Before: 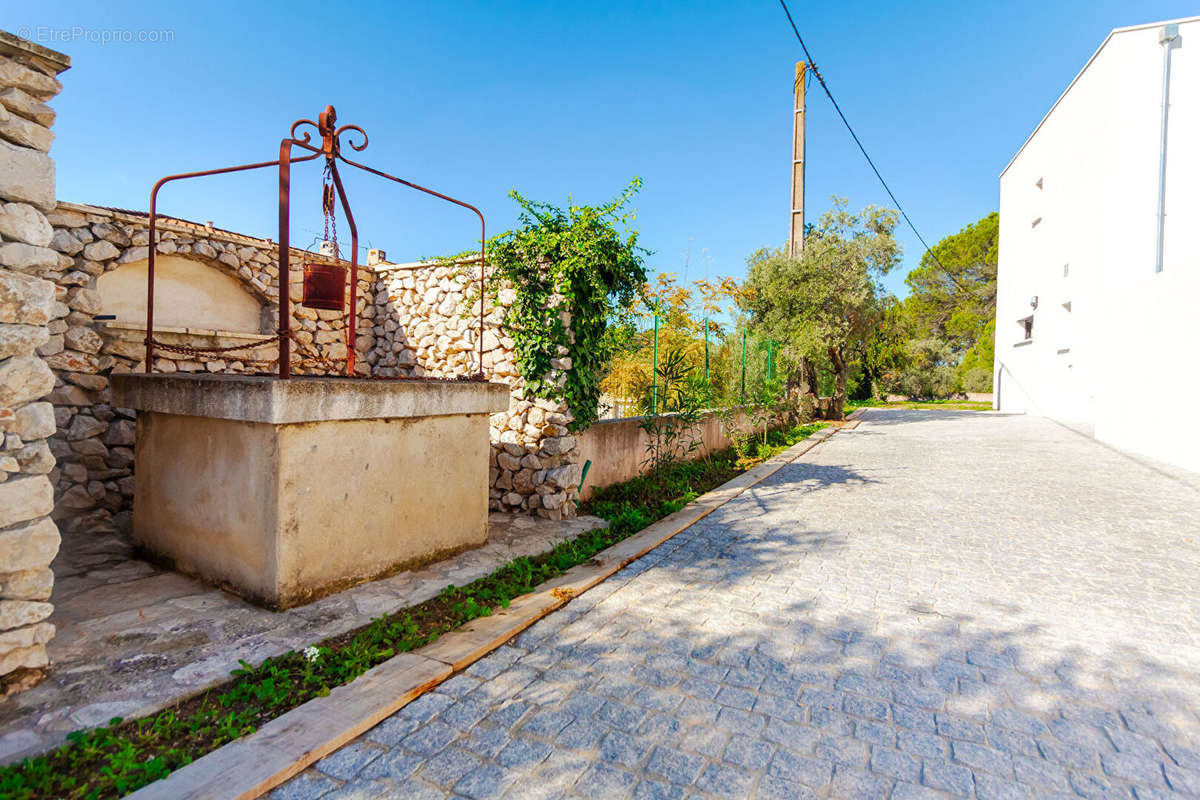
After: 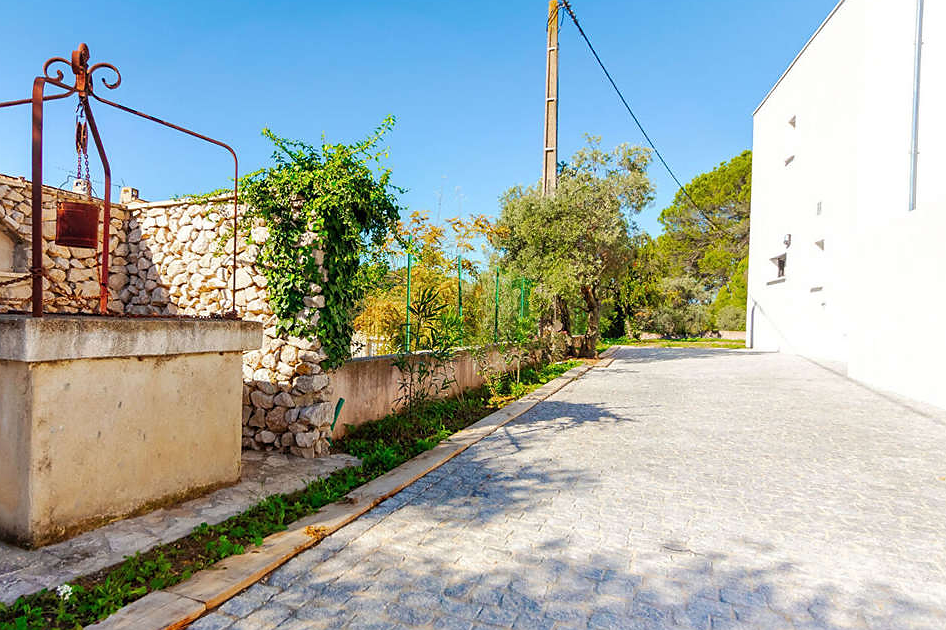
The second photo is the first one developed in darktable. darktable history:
sharpen: radius 1.045, threshold 0.936
crop and rotate: left 20.639%, top 7.87%, right 0.447%, bottom 13.371%
exposure: exposure -0.004 EV, compensate highlight preservation false
